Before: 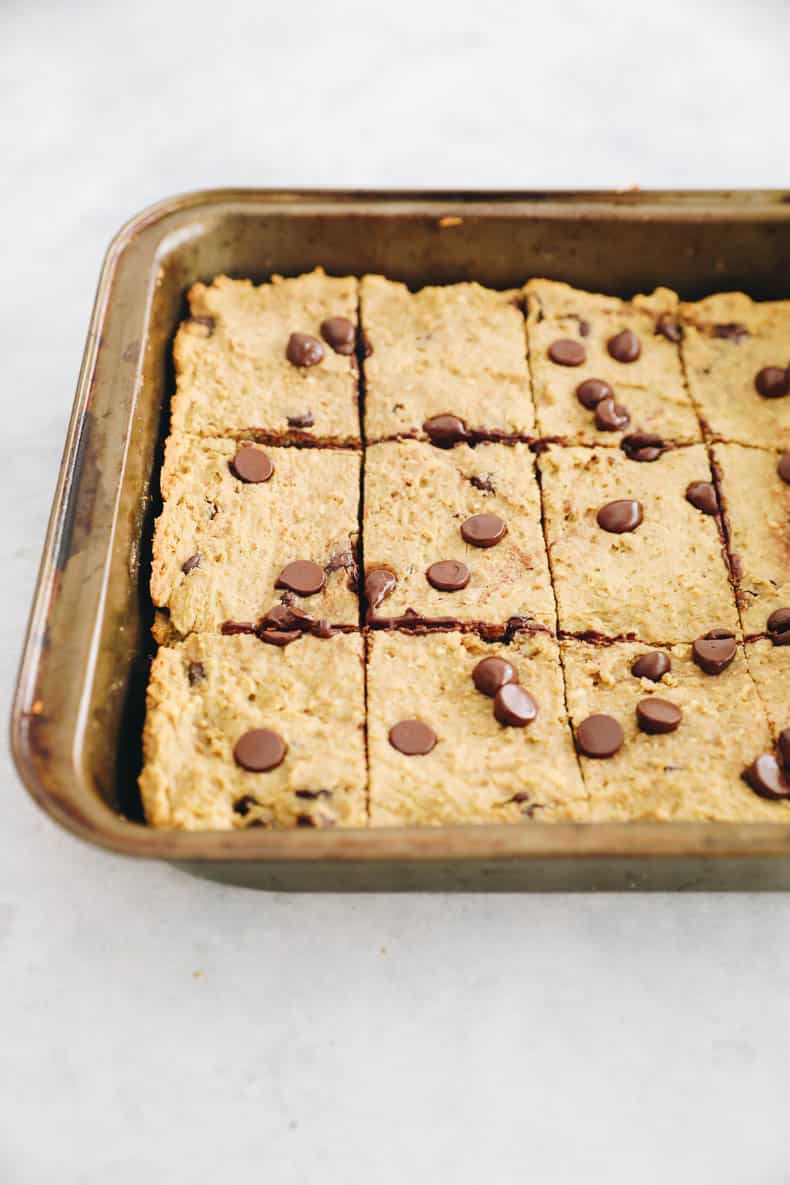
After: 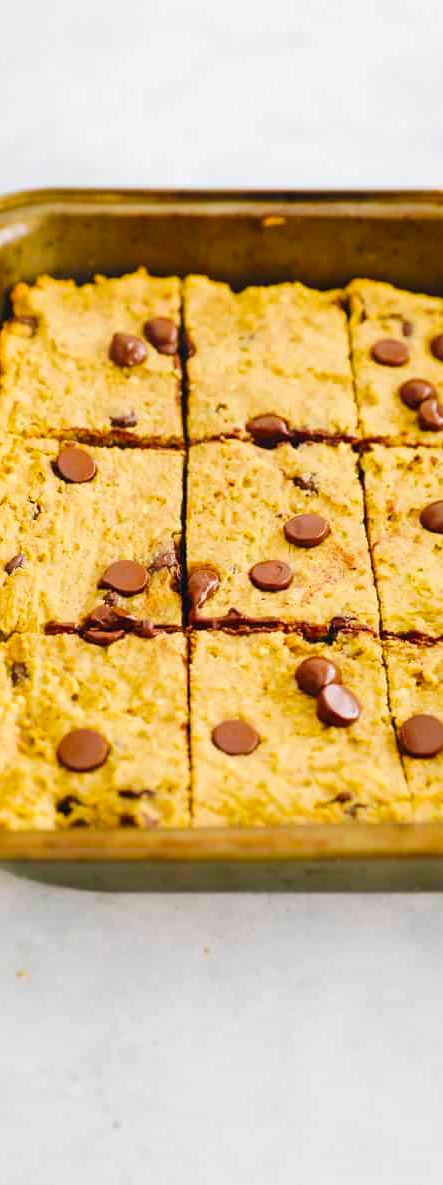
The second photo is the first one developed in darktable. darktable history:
crop and rotate: left 22.501%, right 21.355%
color balance rgb: linear chroma grading › global chroma 24.9%, perceptual saturation grading › global saturation 25.329%, global vibrance 20%
